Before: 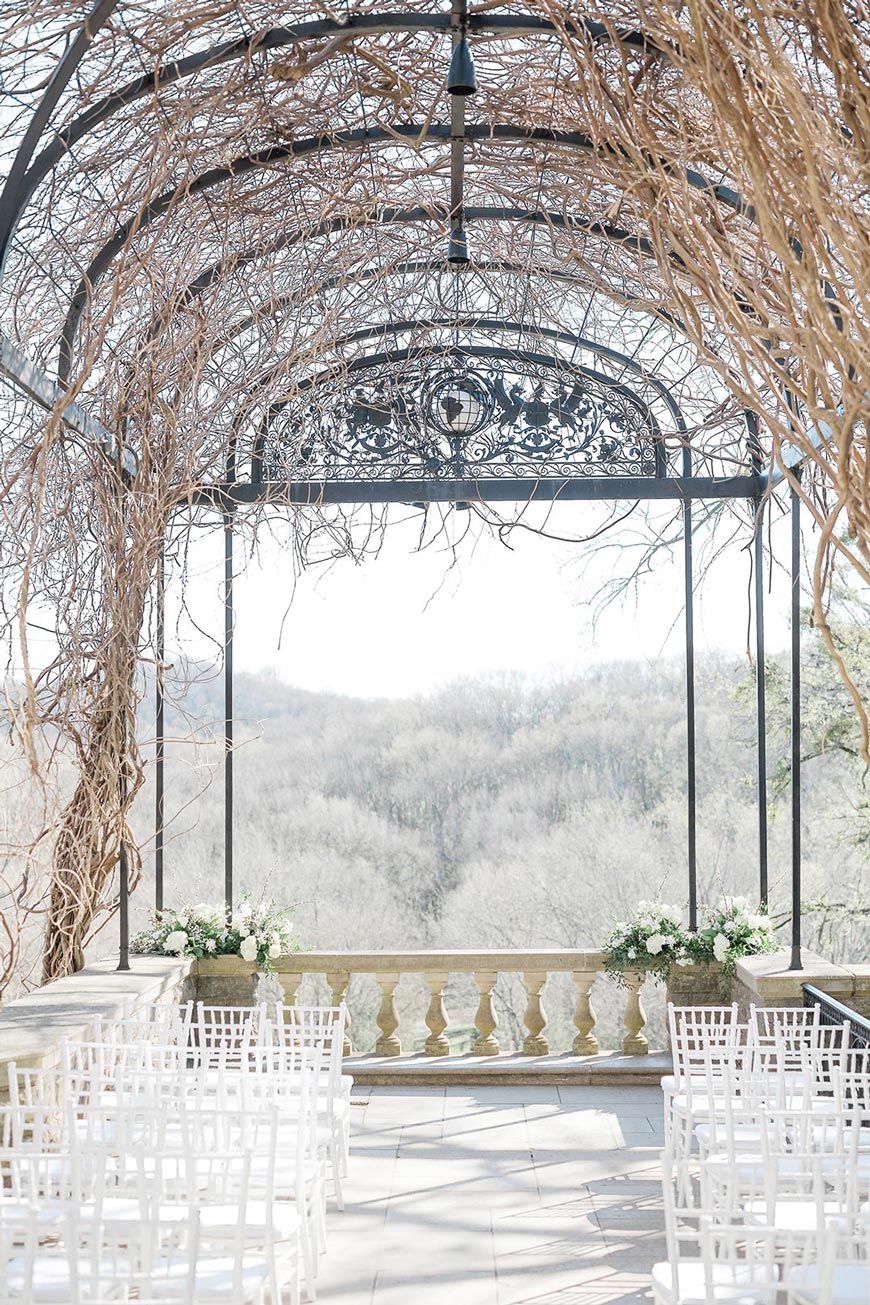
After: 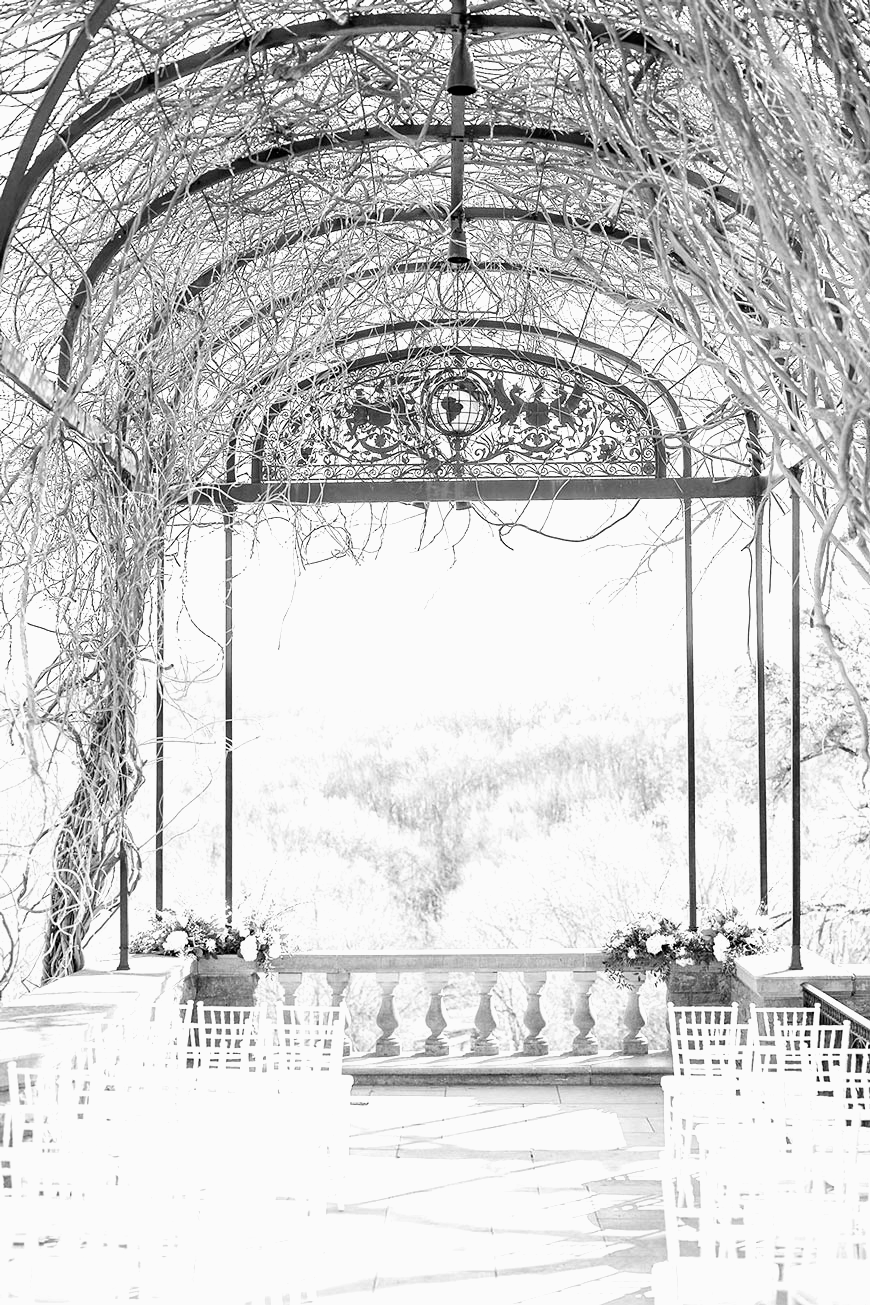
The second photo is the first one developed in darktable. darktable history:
color calibration: output gray [0.28, 0.41, 0.31, 0], gray › normalize channels true, illuminant same as pipeline (D50), adaptation XYZ, x 0.346, y 0.359, gamut compression 0
monochrome: a -6.99, b 35.61, size 1.4
exposure: black level correction 0, exposure 0.5 EV, compensate exposure bias true, compensate highlight preservation false
filmic rgb: black relative exposure -8.2 EV, white relative exposure 2.2 EV, threshold 3 EV, hardness 7.11, latitude 75%, contrast 1.325, highlights saturation mix -2%, shadows ↔ highlights balance 30%, preserve chrominance no, color science v5 (2021), contrast in shadows safe, contrast in highlights safe, enable highlight reconstruction true
